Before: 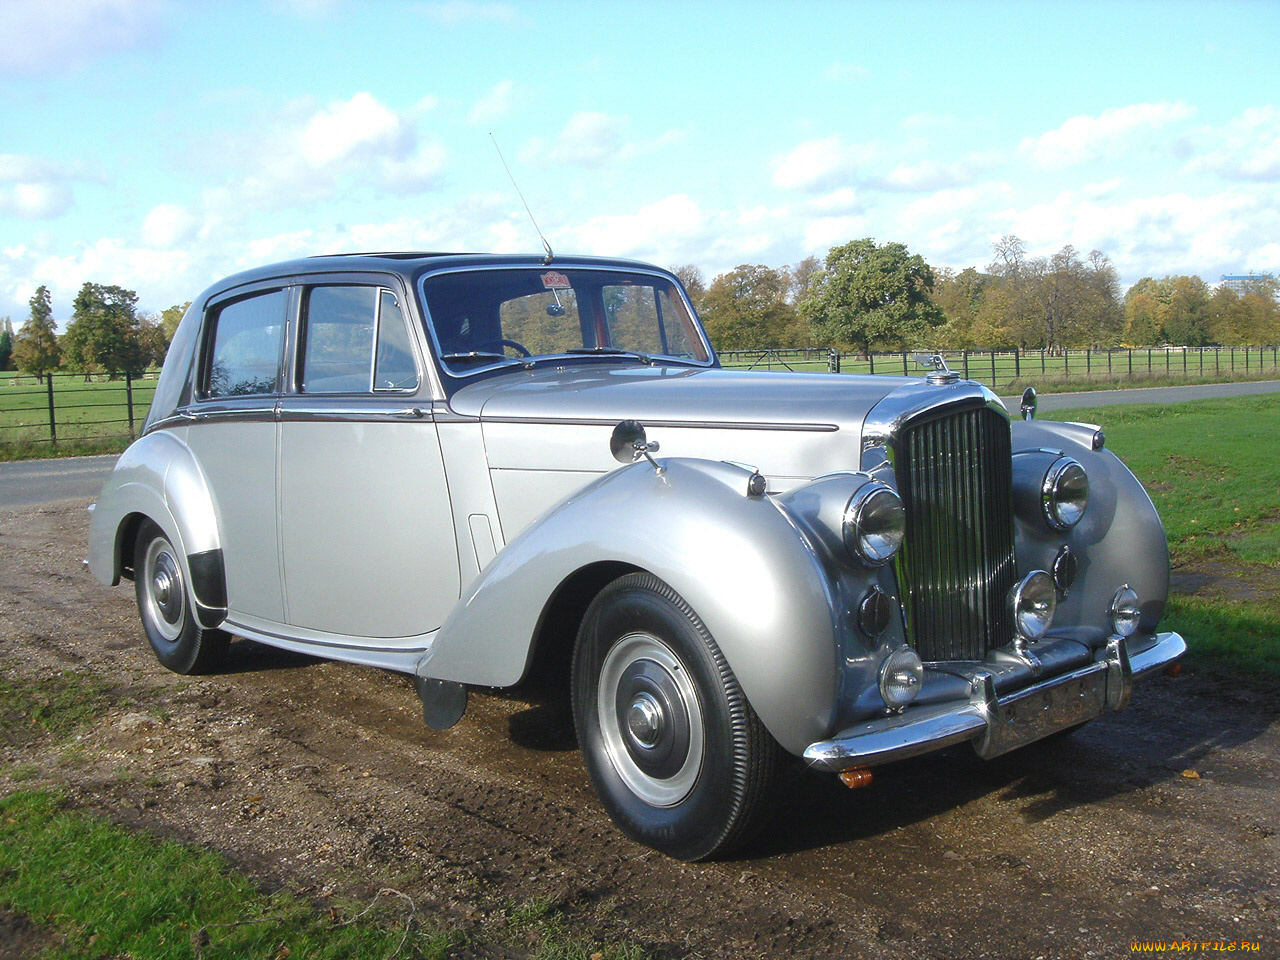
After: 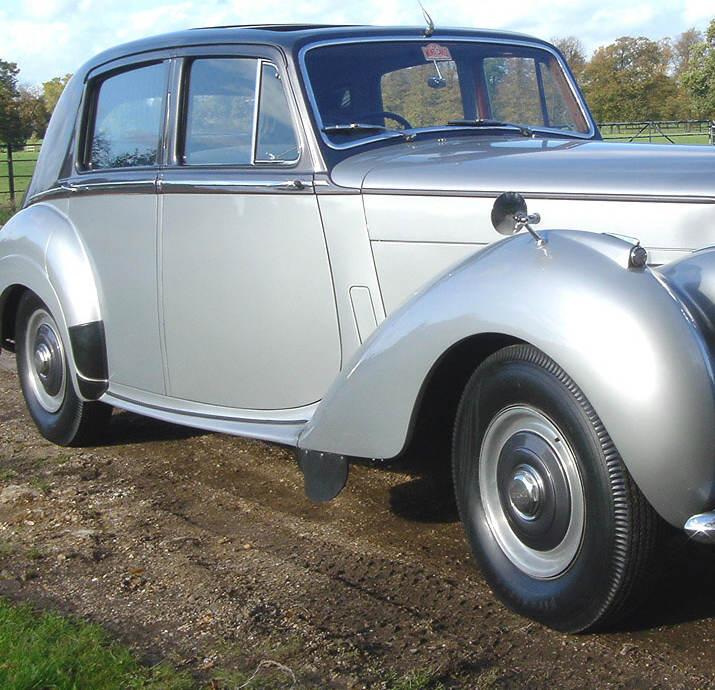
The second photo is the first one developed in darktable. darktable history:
crop: left 9.319%, top 23.764%, right 34.748%, bottom 4.28%
color correction: highlights b* 0.022
